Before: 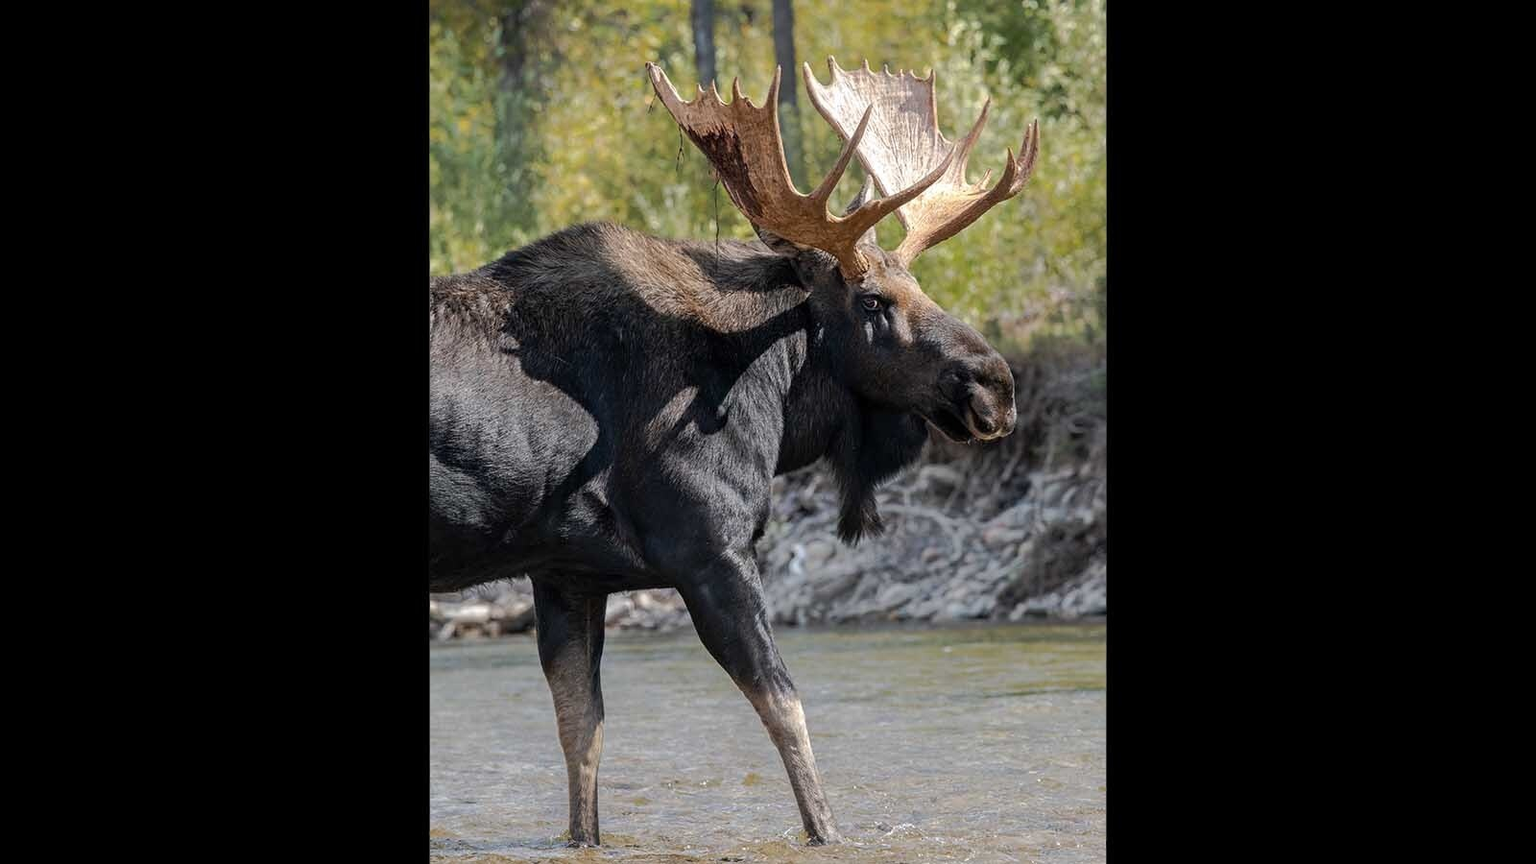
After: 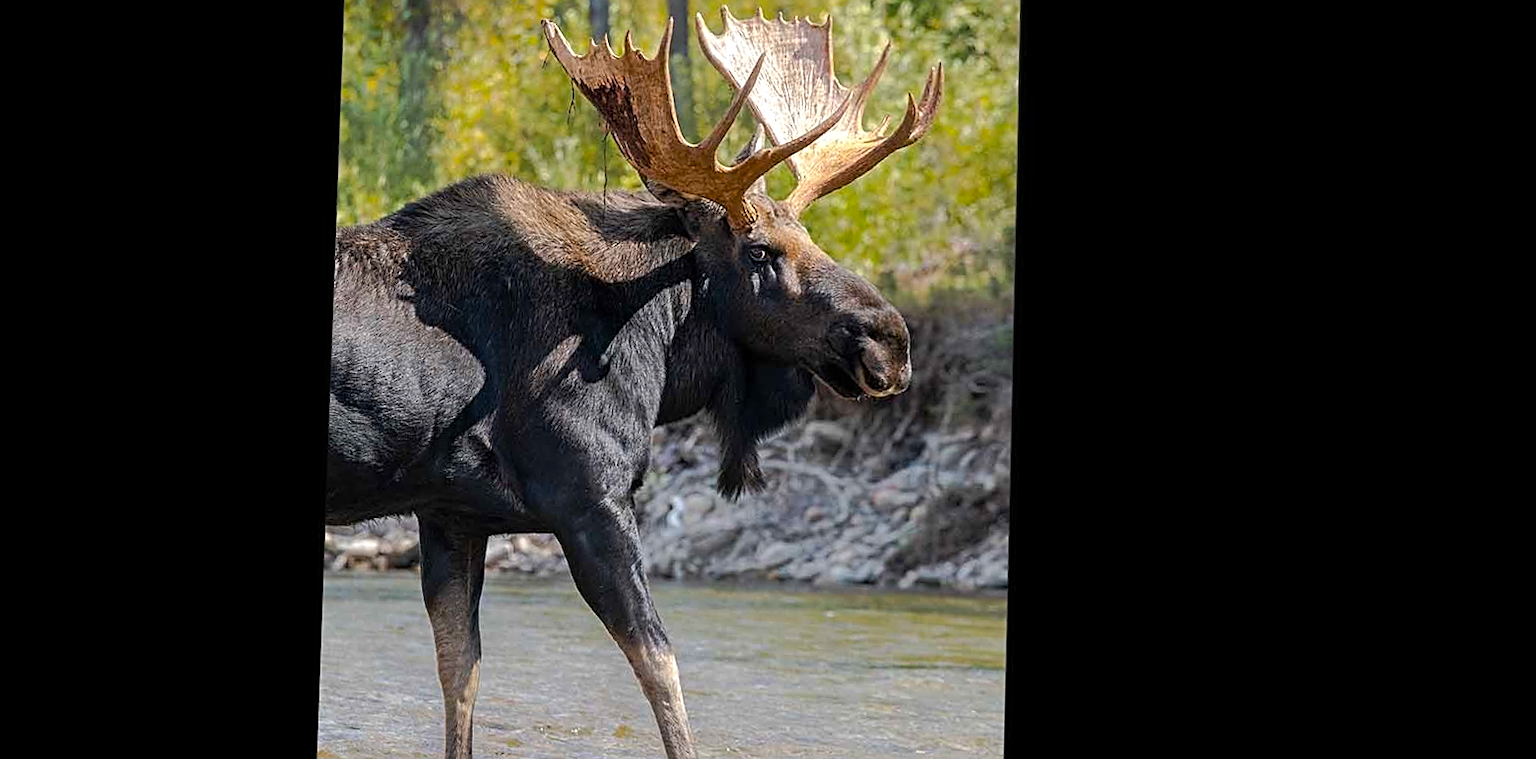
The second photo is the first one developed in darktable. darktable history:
color balance rgb: perceptual saturation grading › global saturation 25%, global vibrance 20%
sharpen: on, module defaults
rotate and perspective: rotation 1.69°, lens shift (vertical) -0.023, lens shift (horizontal) -0.291, crop left 0.025, crop right 0.988, crop top 0.092, crop bottom 0.842
exposure: exposure 0.128 EV, compensate highlight preservation false
